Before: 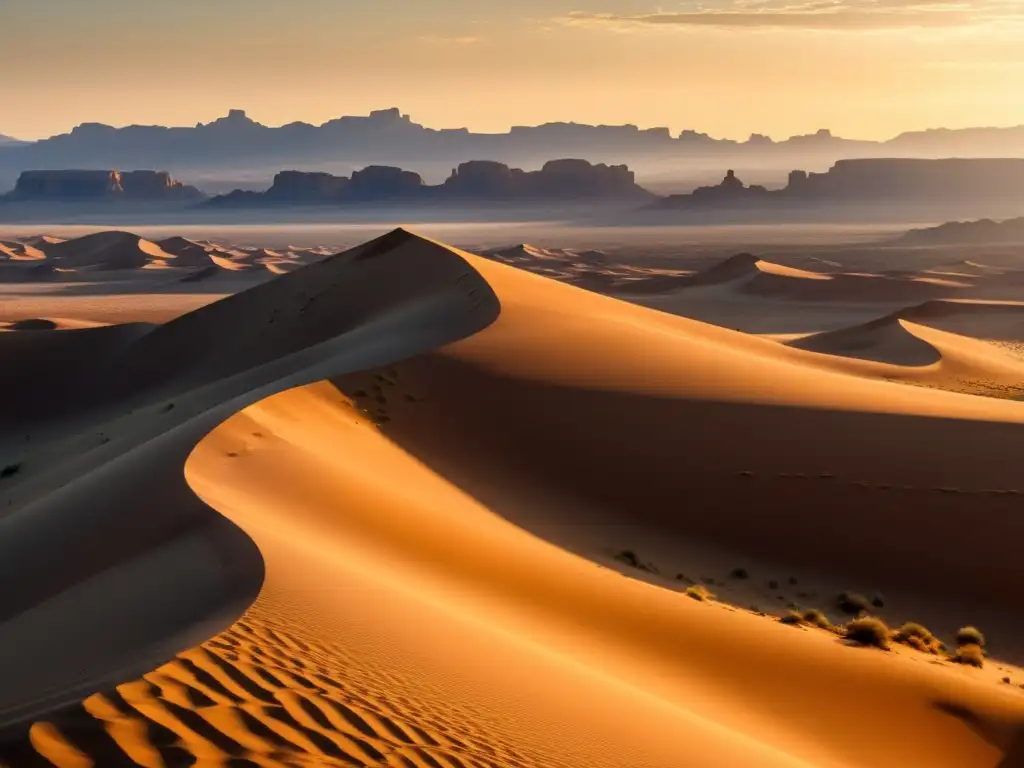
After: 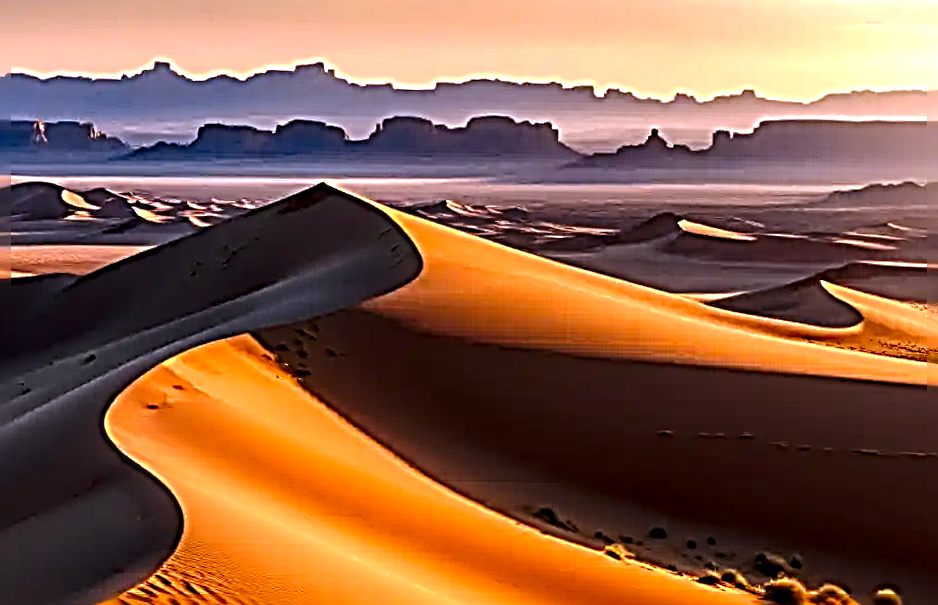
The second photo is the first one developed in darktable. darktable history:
rotate and perspective: rotation 0.8°, automatic cropping off
white balance: red 1.042, blue 1.17
crop: left 8.155%, top 6.611%, bottom 15.385%
tone curve: curves: ch0 [(0, 0) (0.003, 0.013) (0.011, 0.018) (0.025, 0.027) (0.044, 0.045) (0.069, 0.068) (0.1, 0.096) (0.136, 0.13) (0.177, 0.168) (0.224, 0.217) (0.277, 0.277) (0.335, 0.338) (0.399, 0.401) (0.468, 0.473) (0.543, 0.544) (0.623, 0.621) (0.709, 0.7) (0.801, 0.781) (0.898, 0.869) (1, 1)], preserve colors none
color correction: saturation 1.34
local contrast: detail 150%
tone equalizer: -8 EV -0.417 EV, -7 EV -0.389 EV, -6 EV -0.333 EV, -5 EV -0.222 EV, -3 EV 0.222 EV, -2 EV 0.333 EV, -1 EV 0.389 EV, +0 EV 0.417 EV, edges refinement/feathering 500, mask exposure compensation -1.57 EV, preserve details no
sharpen: radius 4.001, amount 2
